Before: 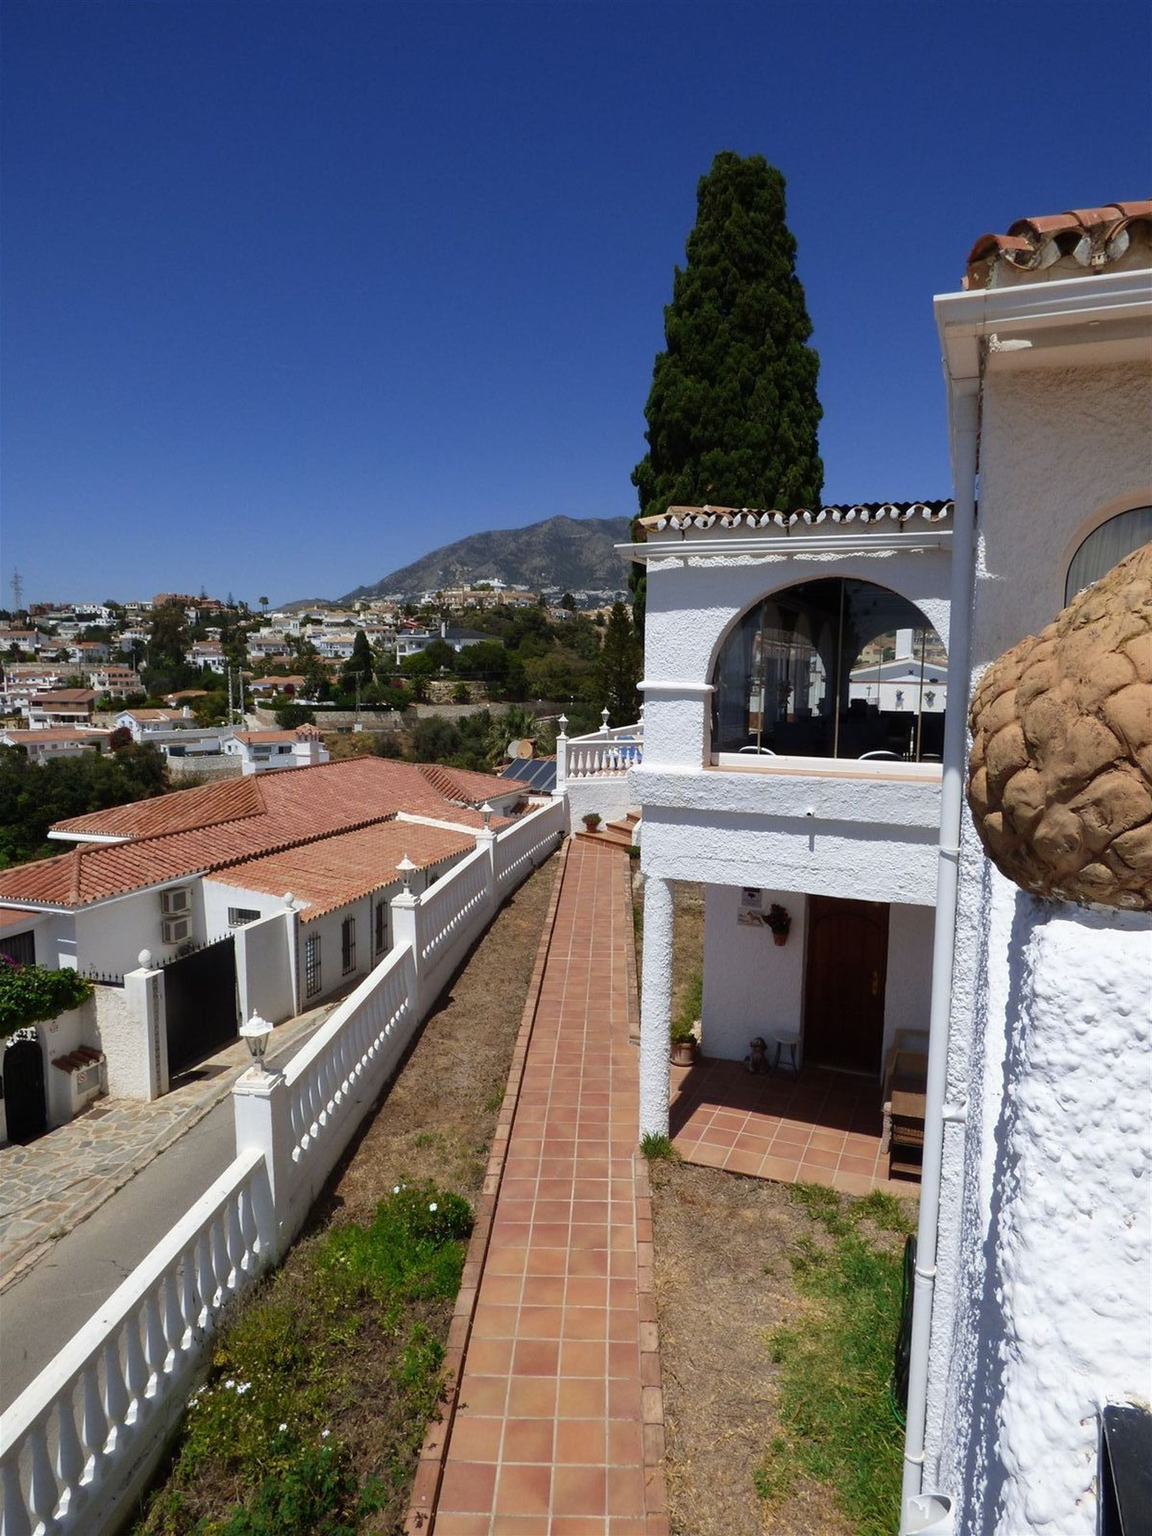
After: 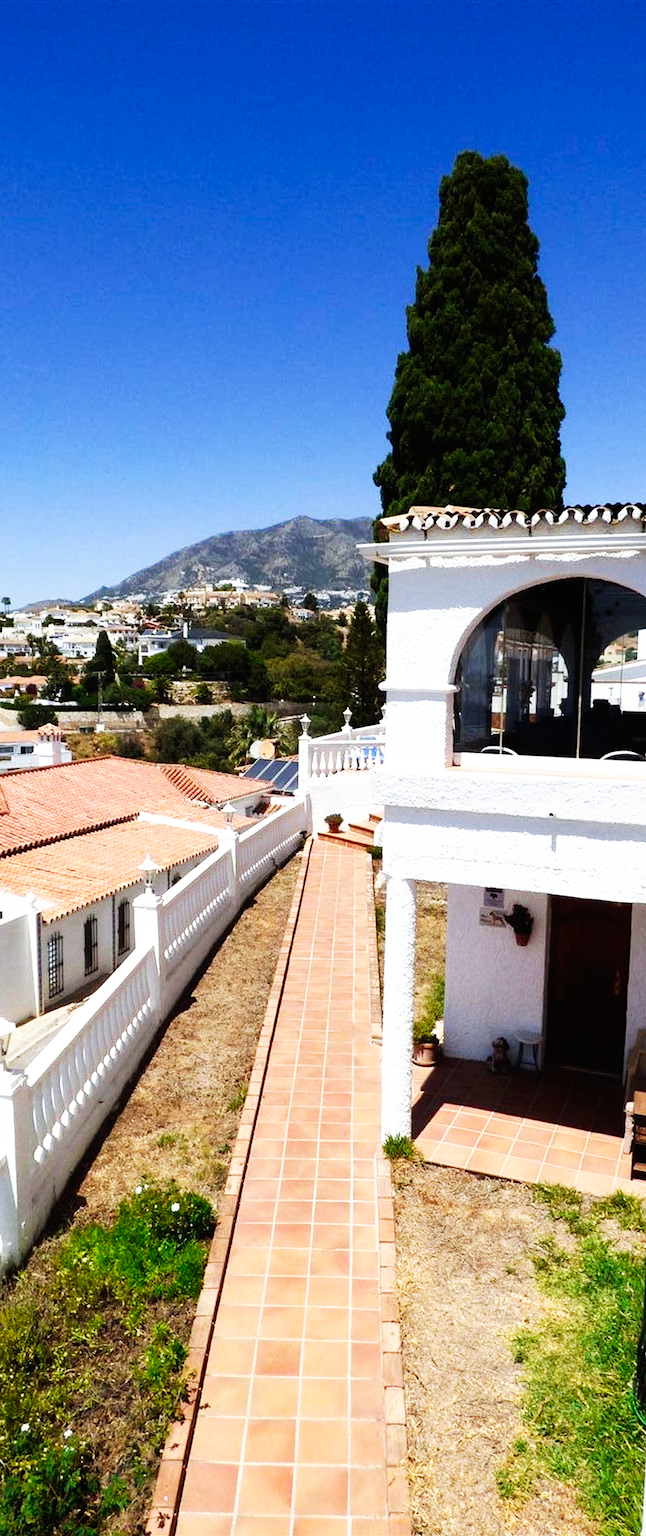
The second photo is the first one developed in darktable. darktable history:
crop and rotate: left 22.418%, right 21.388%
base curve: curves: ch0 [(0, 0) (0.007, 0.004) (0.027, 0.03) (0.046, 0.07) (0.207, 0.54) (0.442, 0.872) (0.673, 0.972) (1, 1)], preserve colors none
color balance rgb: perceptual saturation grading › global saturation -0.929%, perceptual brilliance grading › highlights 10.08%, perceptual brilliance grading › mid-tones 5.025%
